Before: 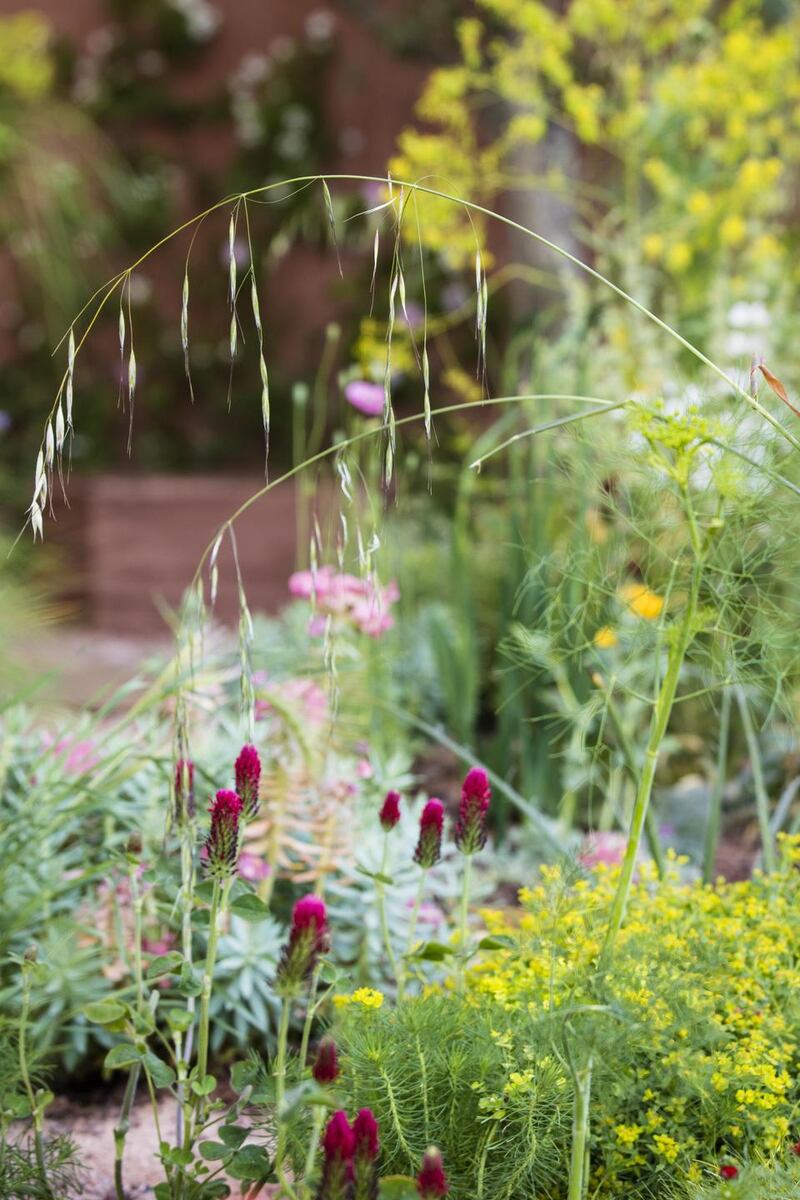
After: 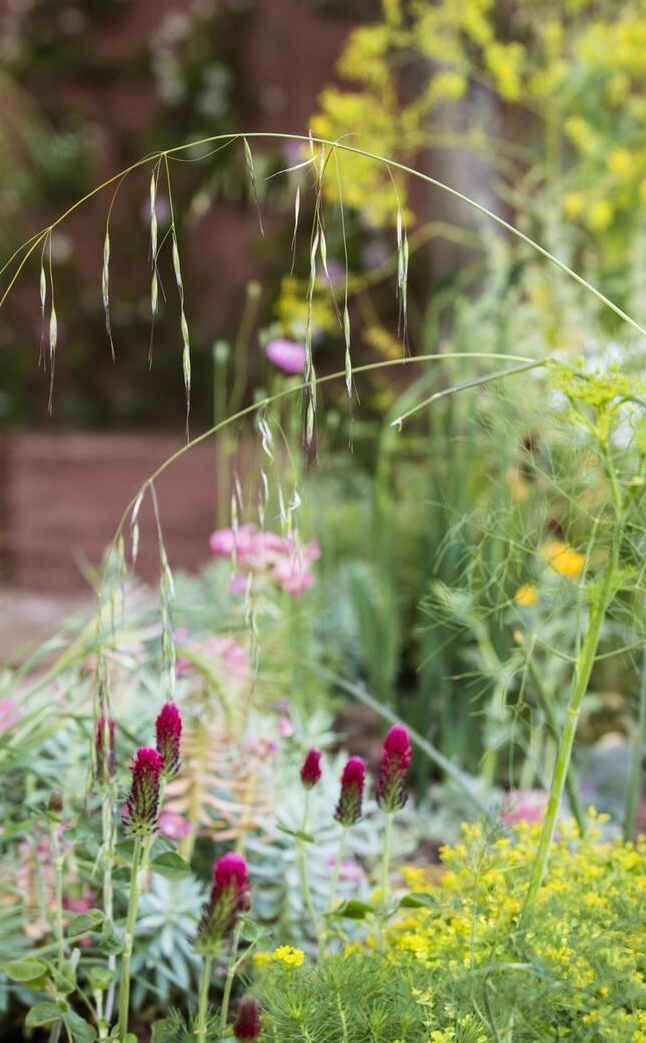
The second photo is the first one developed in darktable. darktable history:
crop: left 9.918%, top 3.549%, right 9.309%, bottom 9.512%
